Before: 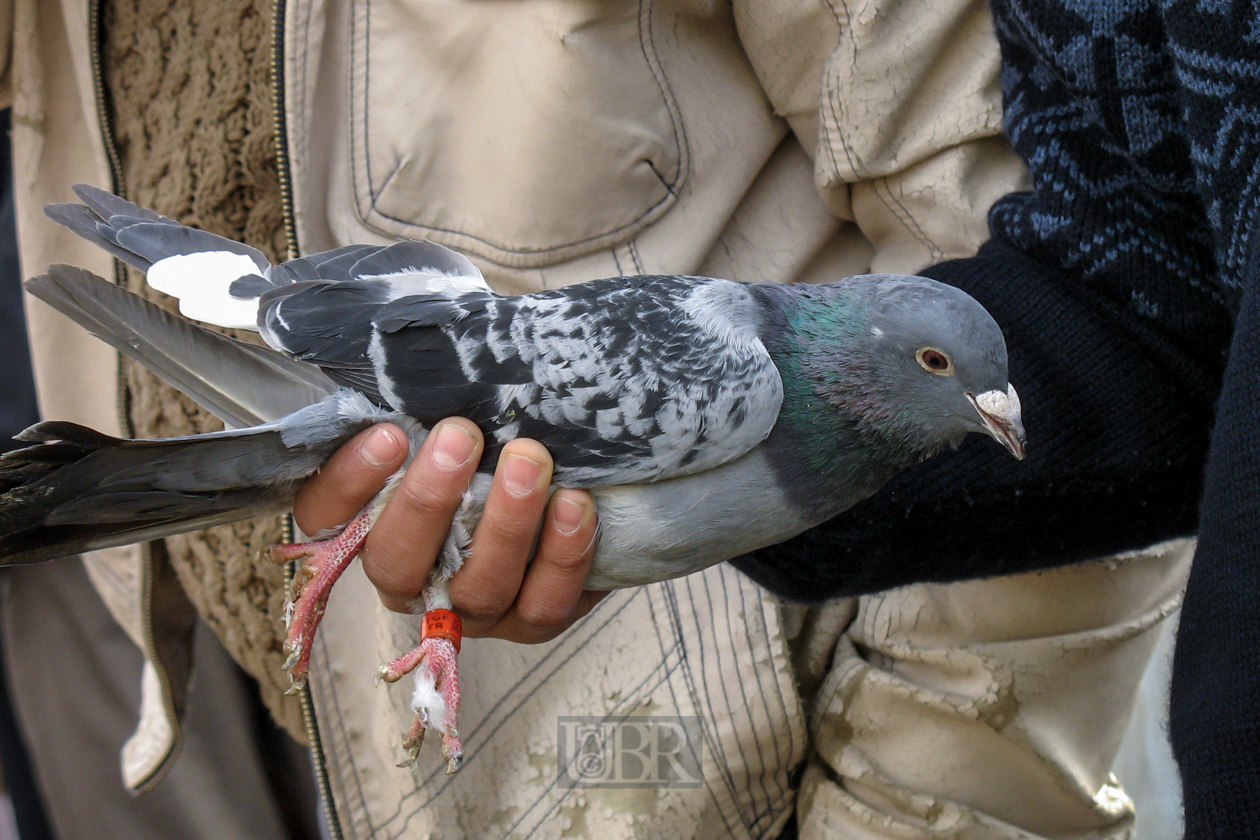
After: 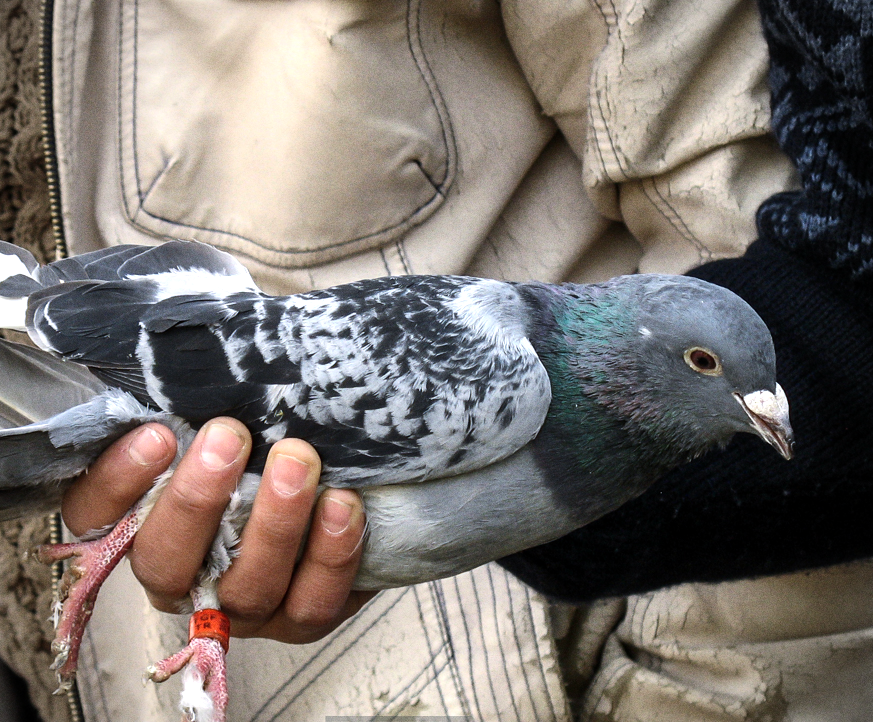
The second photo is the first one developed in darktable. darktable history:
vignetting: fall-off radius 60.92%
crop: left 18.479%, right 12.2%, bottom 13.971%
grain: coarseness 0.09 ISO
local contrast: mode bilateral grid, contrast 20, coarseness 50, detail 102%, midtone range 0.2
tone equalizer: -8 EV -0.75 EV, -7 EV -0.7 EV, -6 EV -0.6 EV, -5 EV -0.4 EV, -3 EV 0.4 EV, -2 EV 0.6 EV, -1 EV 0.7 EV, +0 EV 0.75 EV, edges refinement/feathering 500, mask exposure compensation -1.57 EV, preserve details no
